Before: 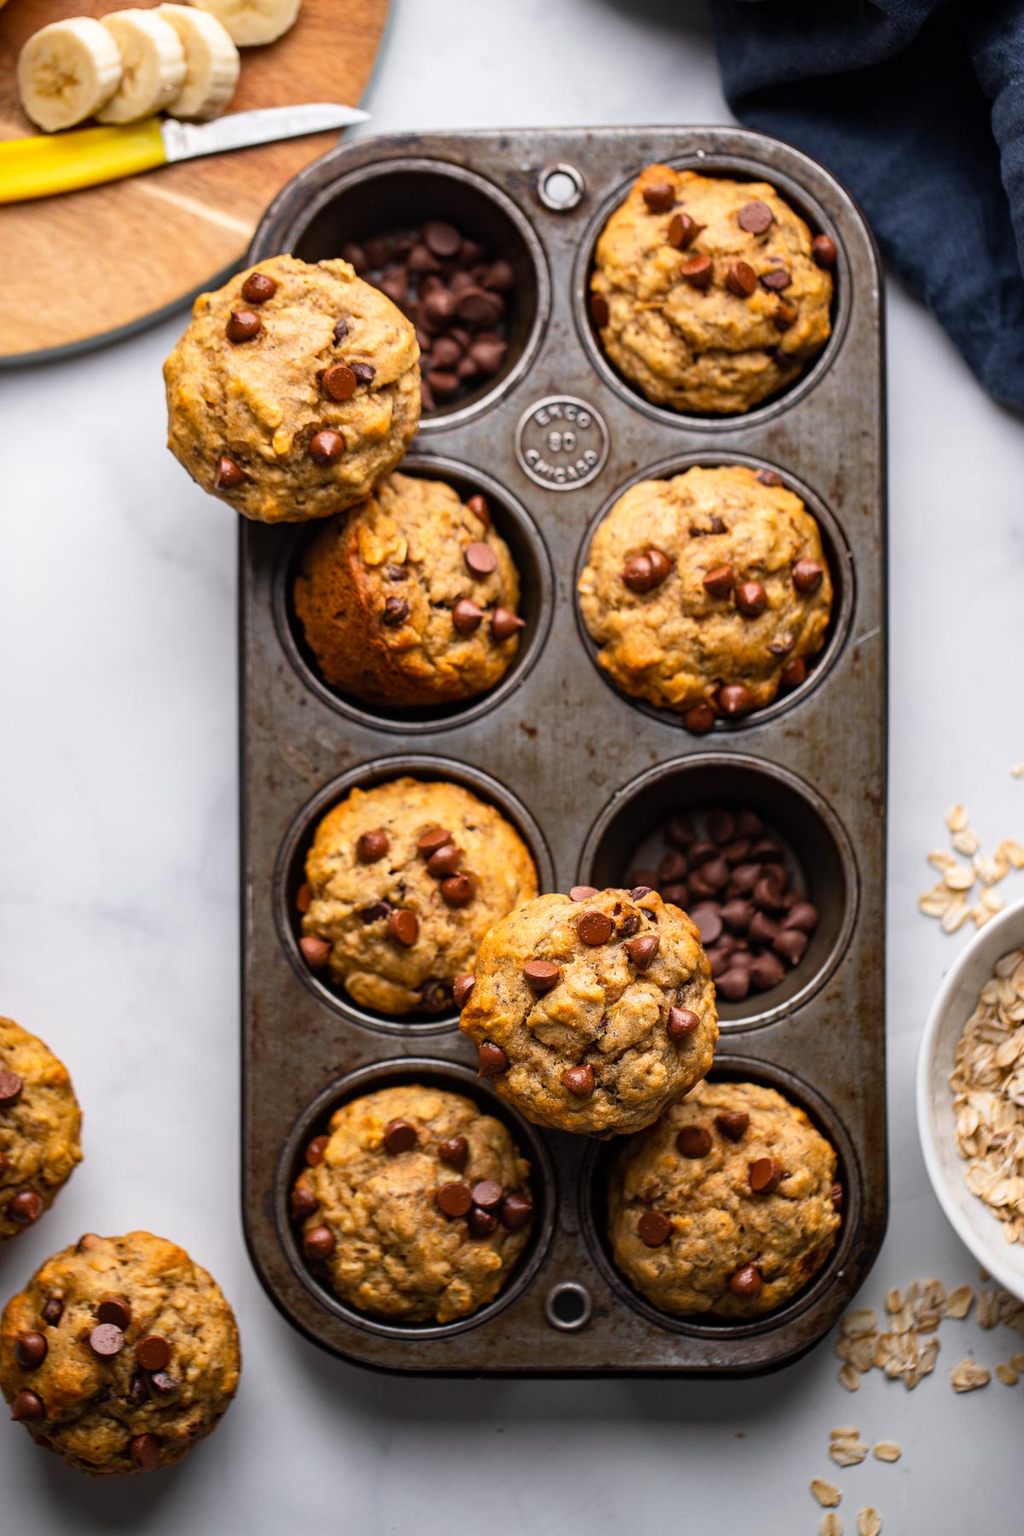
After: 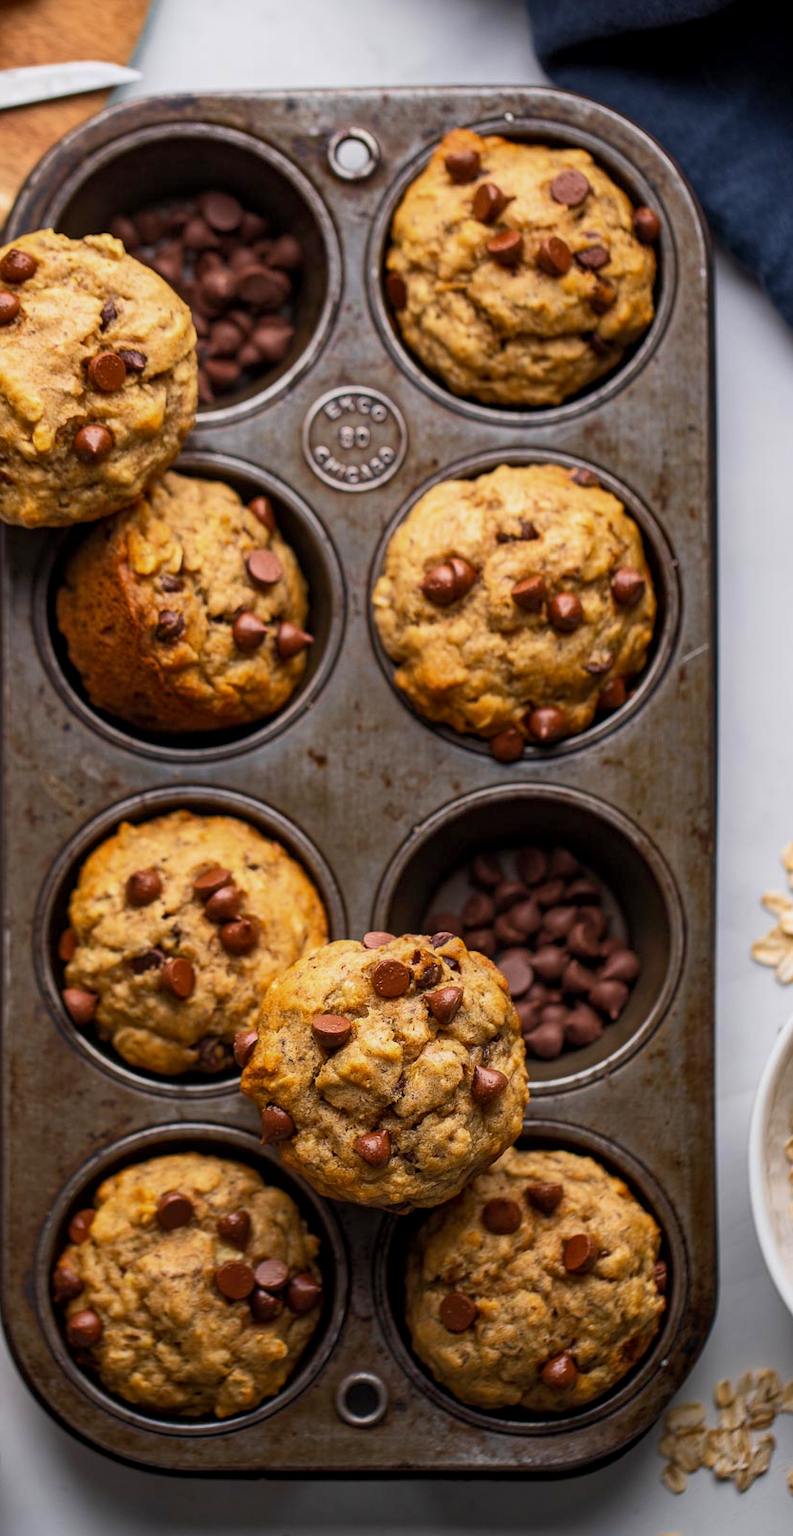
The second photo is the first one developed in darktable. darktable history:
crop and rotate: left 23.789%, top 3.21%, right 6.481%, bottom 6.878%
velvia: on, module defaults
tone equalizer: -8 EV 0.236 EV, -7 EV 0.425 EV, -6 EV 0.406 EV, -5 EV 0.273 EV, -3 EV -0.259 EV, -2 EV -0.442 EV, -1 EV -0.429 EV, +0 EV -0.24 EV
local contrast: highlights 103%, shadows 98%, detail 120%, midtone range 0.2
